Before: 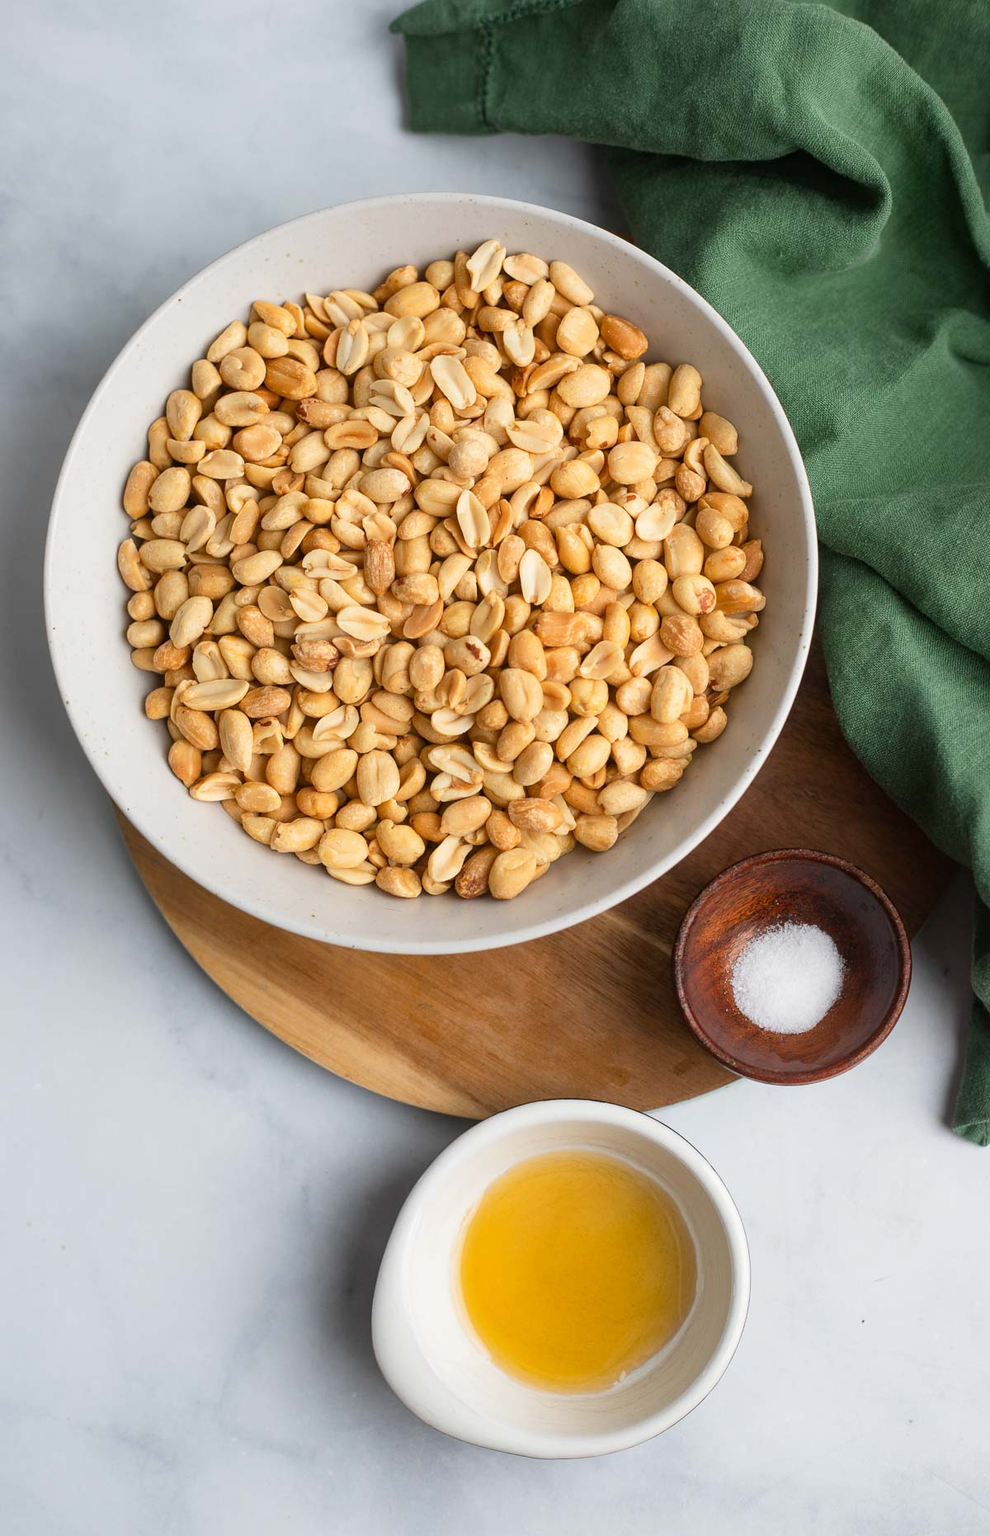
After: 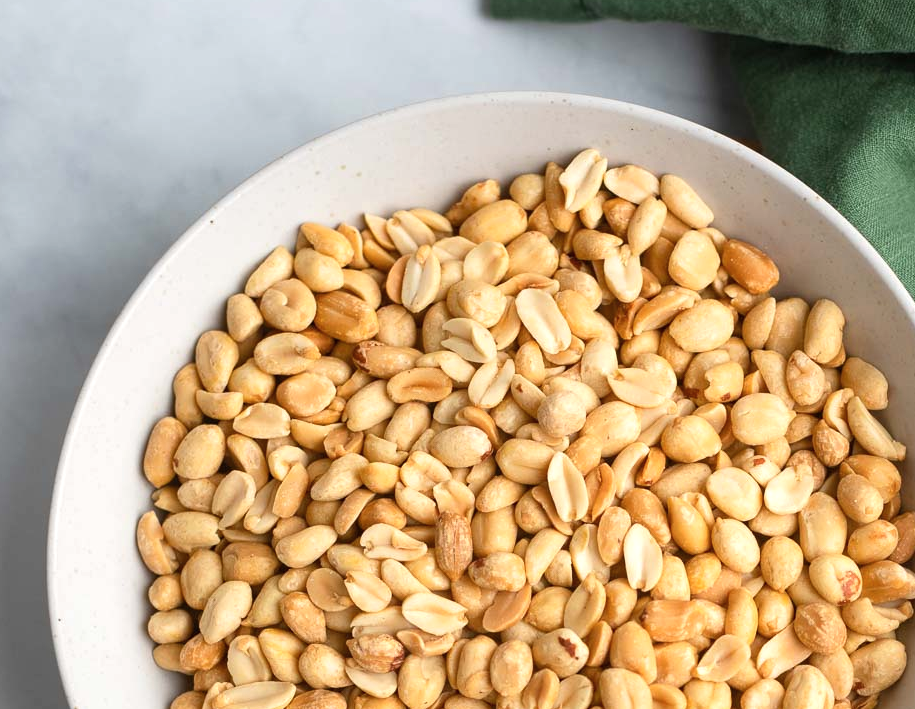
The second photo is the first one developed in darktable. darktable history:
crop: left 0.579%, top 7.627%, right 23.167%, bottom 54.275%
shadows and highlights: radius 44.78, white point adjustment 6.64, compress 79.65%, highlights color adjustment 78.42%, soften with gaussian
